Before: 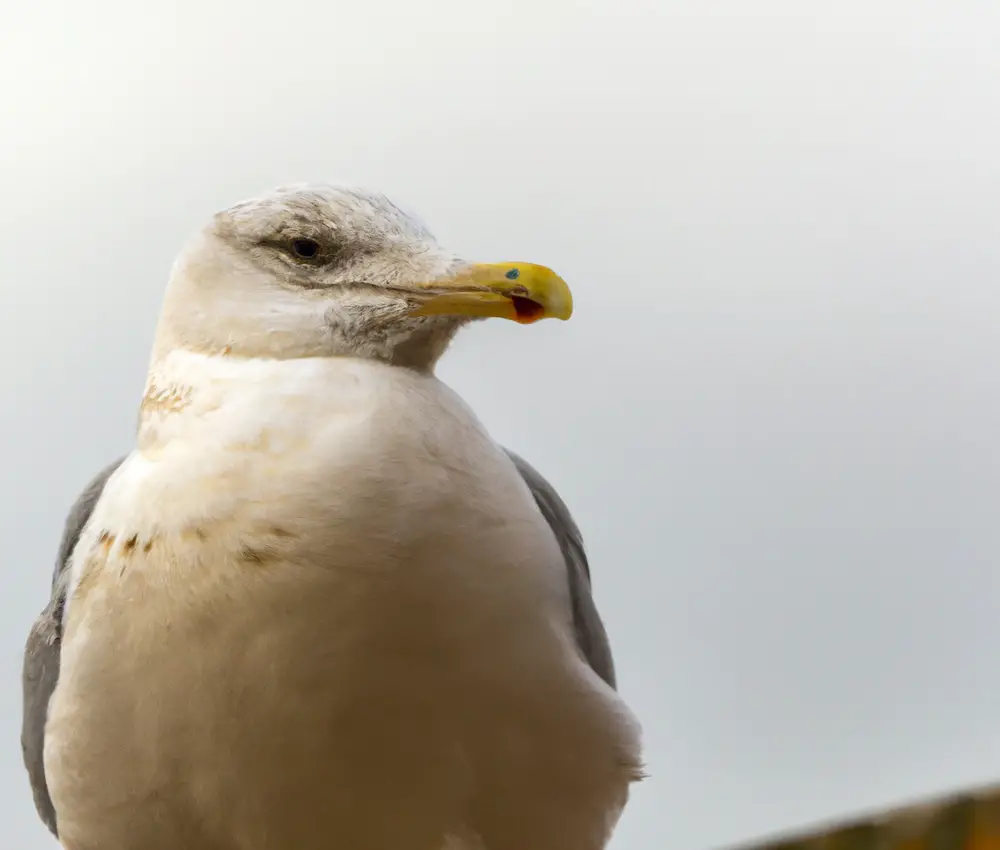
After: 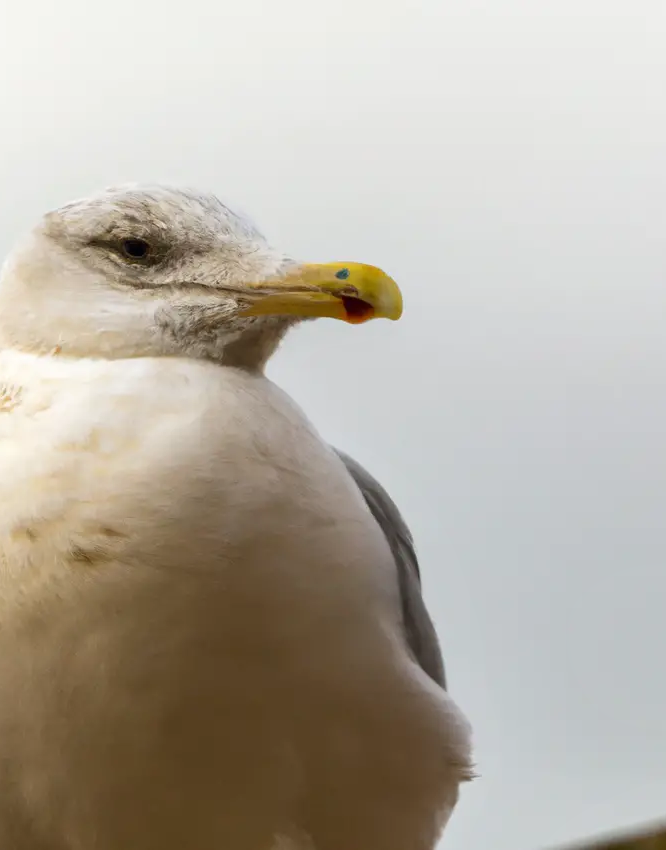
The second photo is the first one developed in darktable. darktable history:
exposure: compensate highlight preservation false
tone equalizer: on, module defaults
crop: left 17.012%, right 16.214%
